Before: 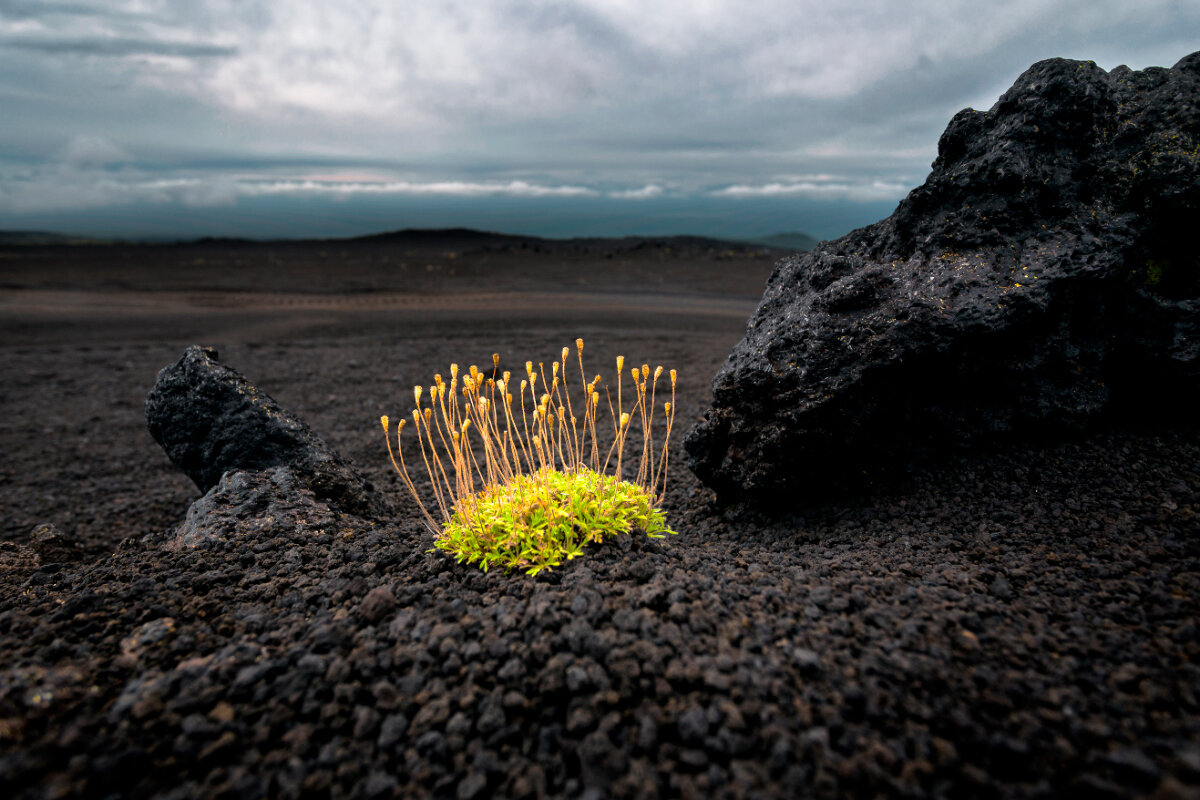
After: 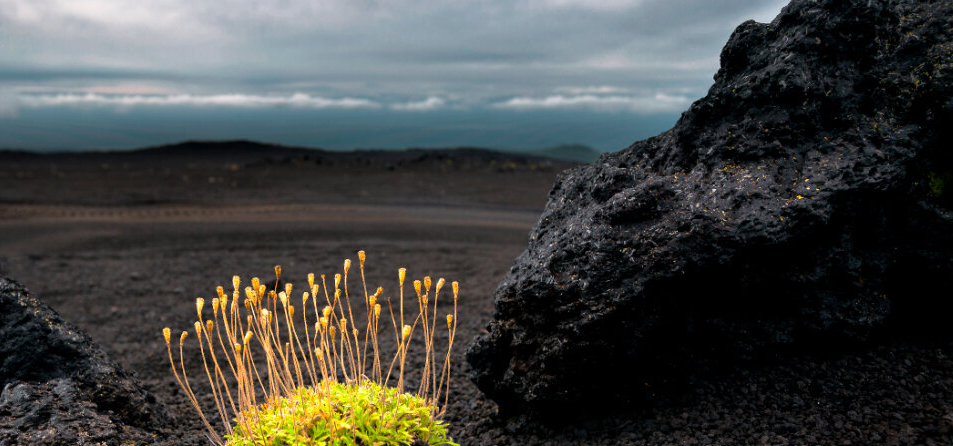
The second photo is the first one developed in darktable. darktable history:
crop: left 18.245%, top 11.069%, right 2.335%, bottom 33.092%
